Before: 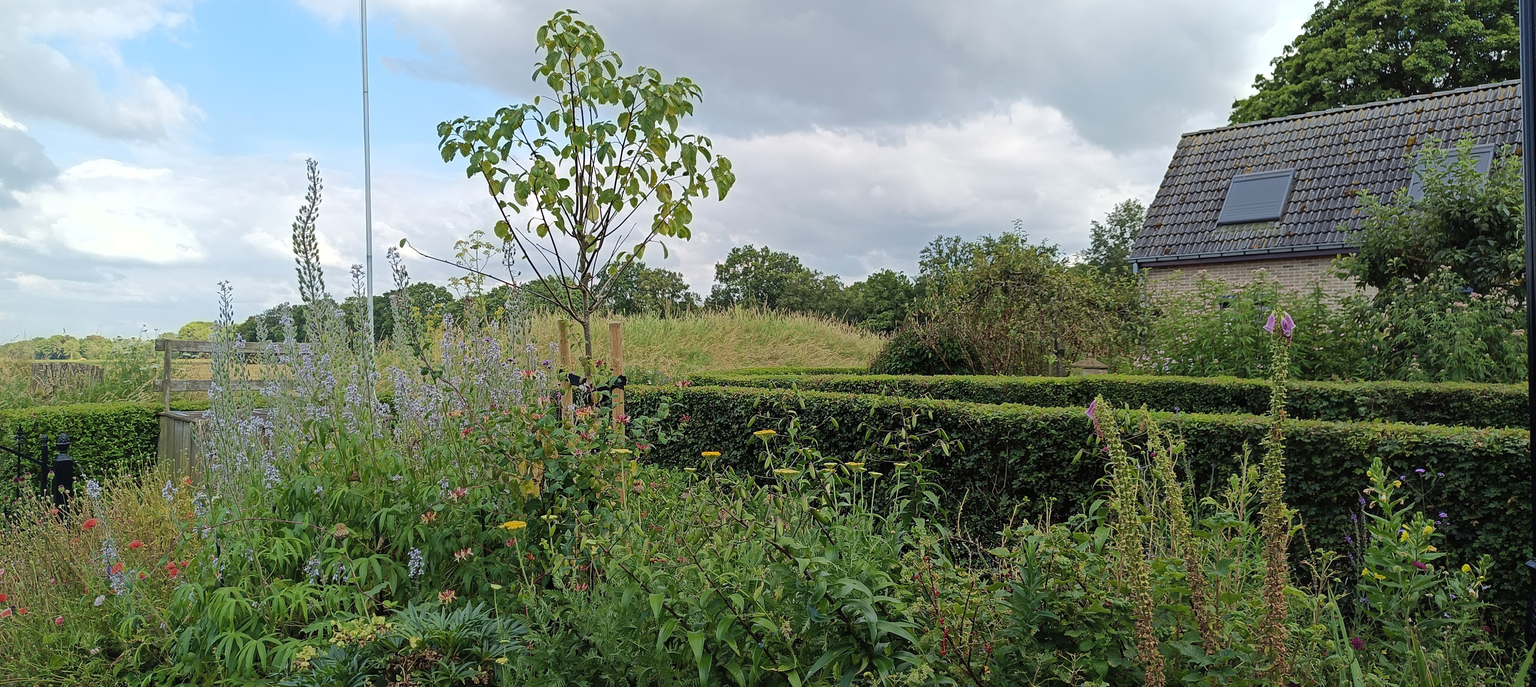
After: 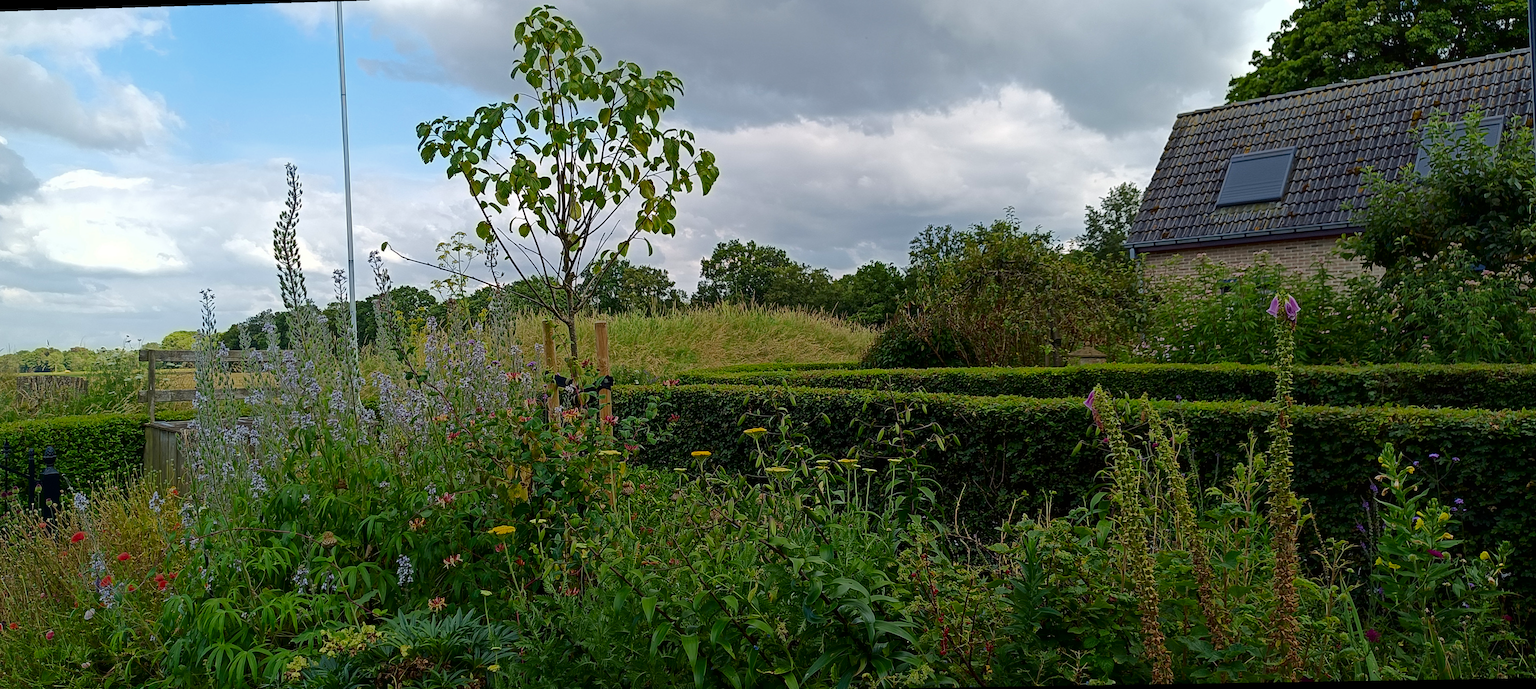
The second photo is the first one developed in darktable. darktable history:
rotate and perspective: rotation -1.32°, lens shift (horizontal) -0.031, crop left 0.015, crop right 0.985, crop top 0.047, crop bottom 0.982
contrast brightness saturation: brightness -0.25, saturation 0.2
